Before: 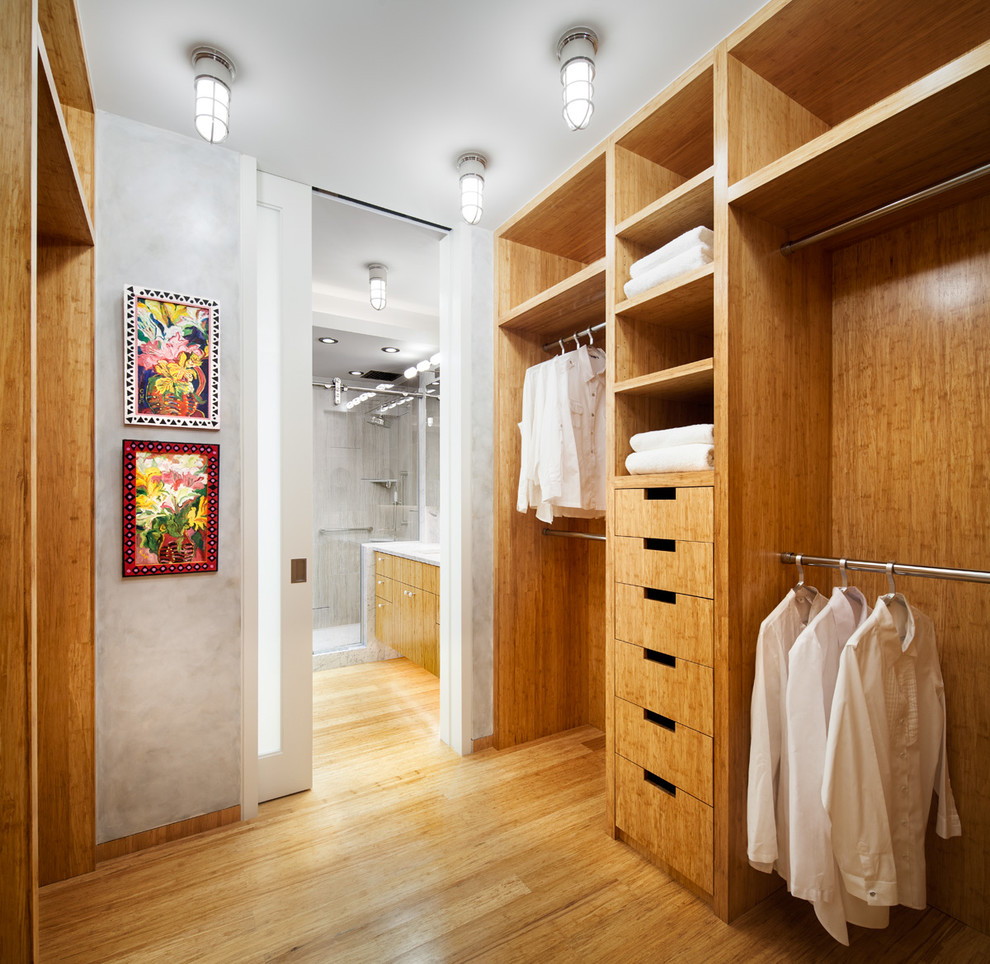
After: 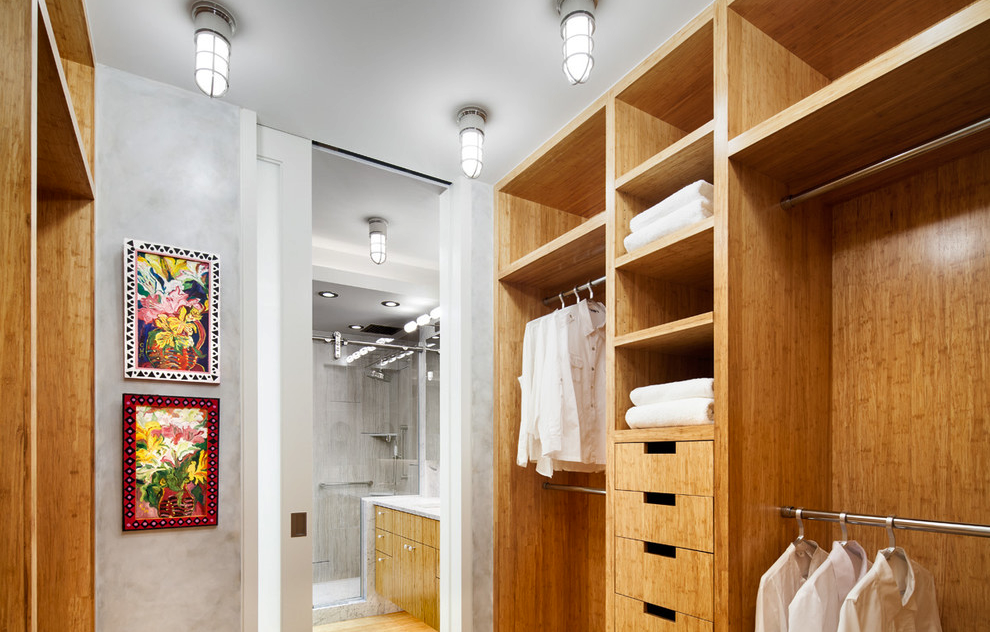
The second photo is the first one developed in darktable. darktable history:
shadows and highlights: shadows color adjustment 97.66%, soften with gaussian
crop and rotate: top 4.848%, bottom 29.503%
